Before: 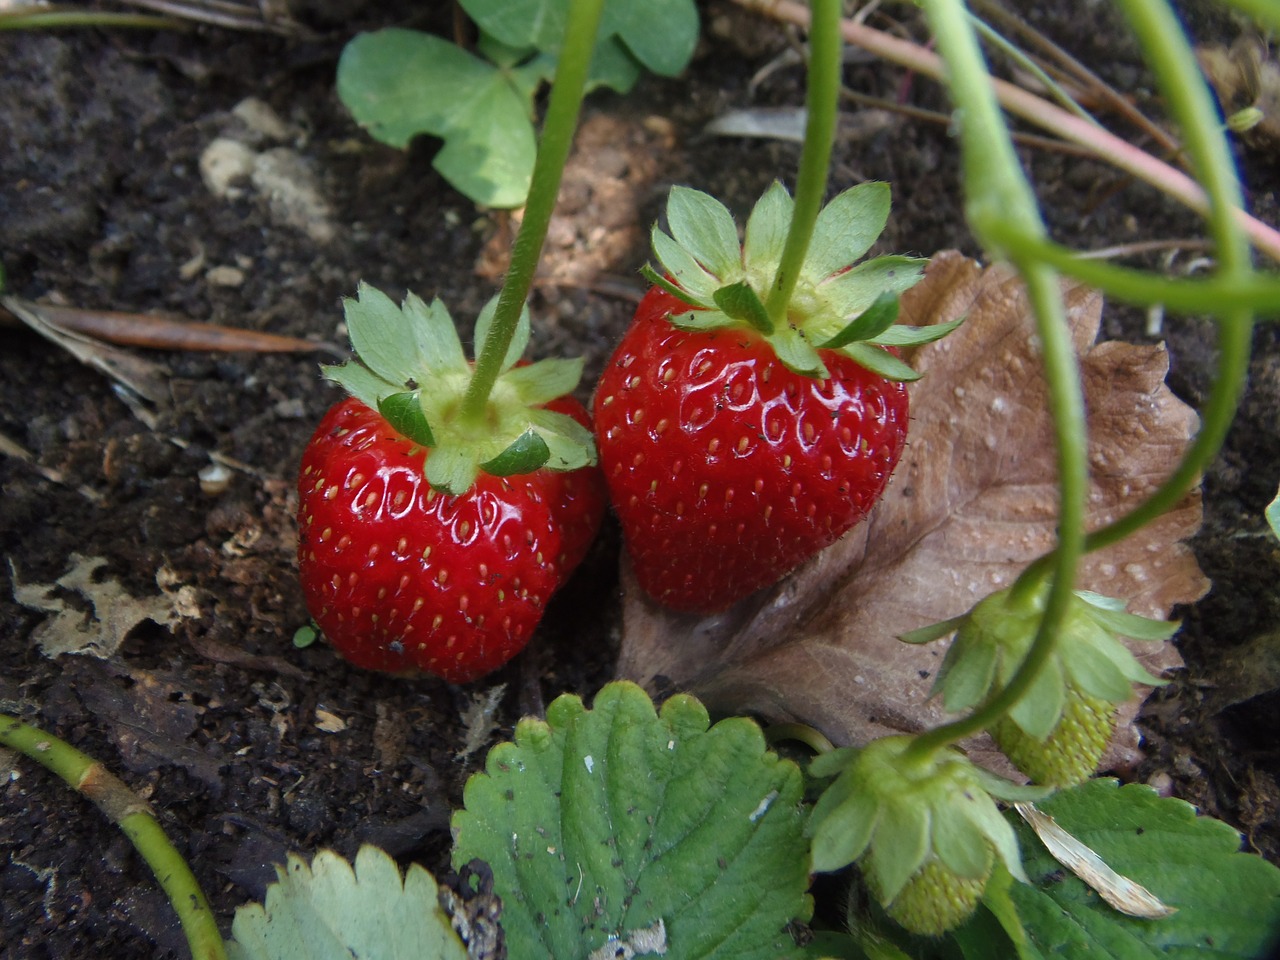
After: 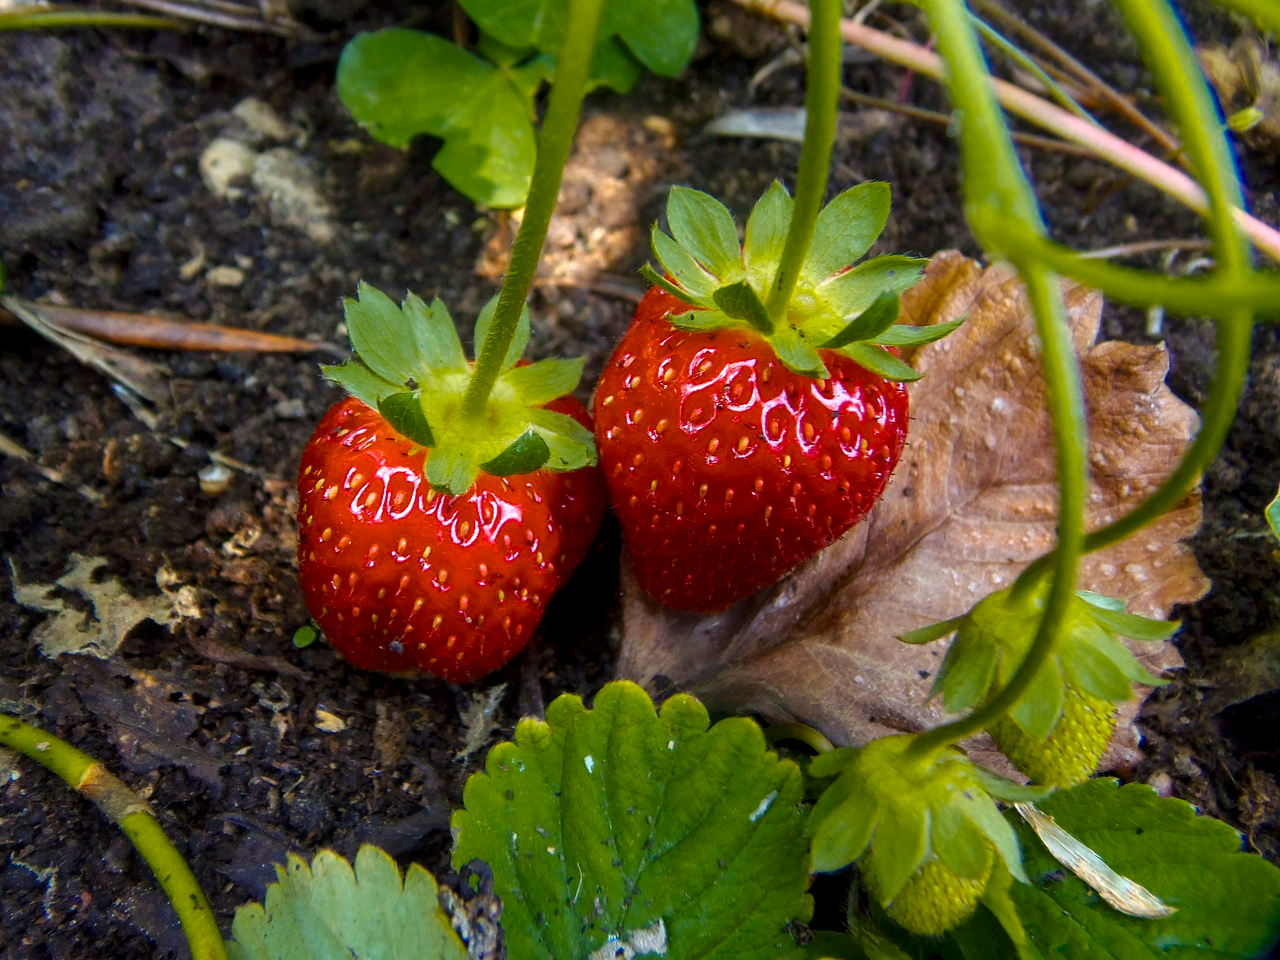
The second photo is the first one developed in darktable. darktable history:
local contrast: detail 130%
color balance rgb: linear chroma grading › global chroma 15%, perceptual saturation grading › global saturation 30%
color zones: curves: ch0 [(0.099, 0.624) (0.257, 0.596) (0.384, 0.376) (0.529, 0.492) (0.697, 0.564) (0.768, 0.532) (0.908, 0.644)]; ch1 [(0.112, 0.564) (0.254, 0.612) (0.432, 0.676) (0.592, 0.456) (0.743, 0.684) (0.888, 0.536)]; ch2 [(0.25, 0.5) (0.469, 0.36) (0.75, 0.5)]
